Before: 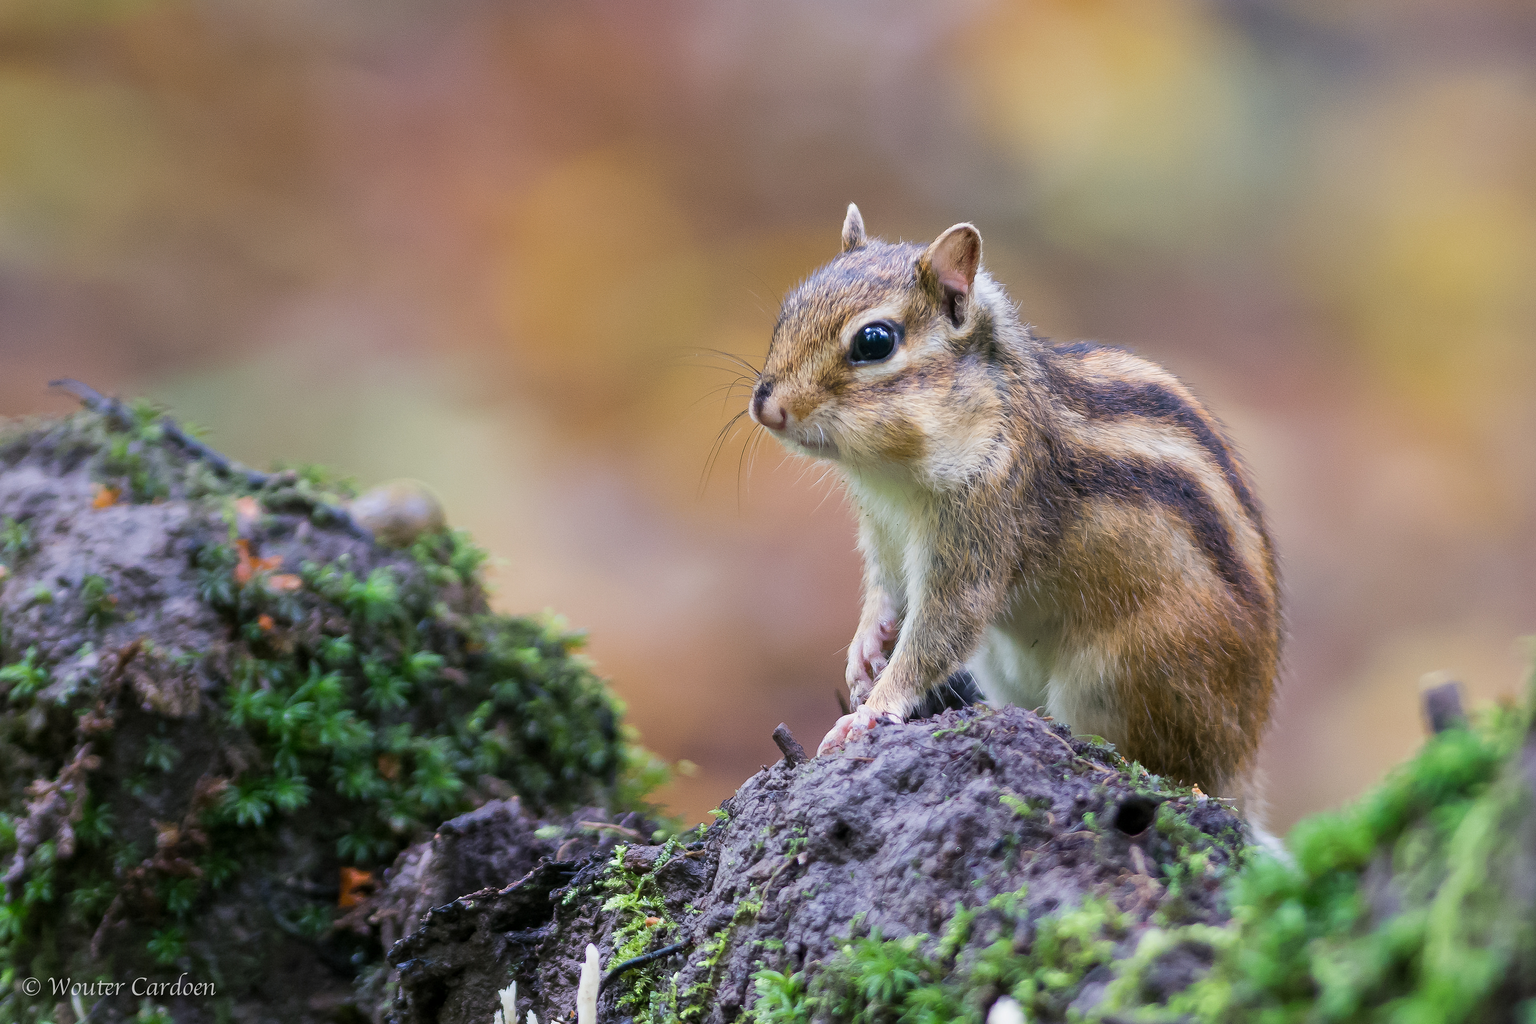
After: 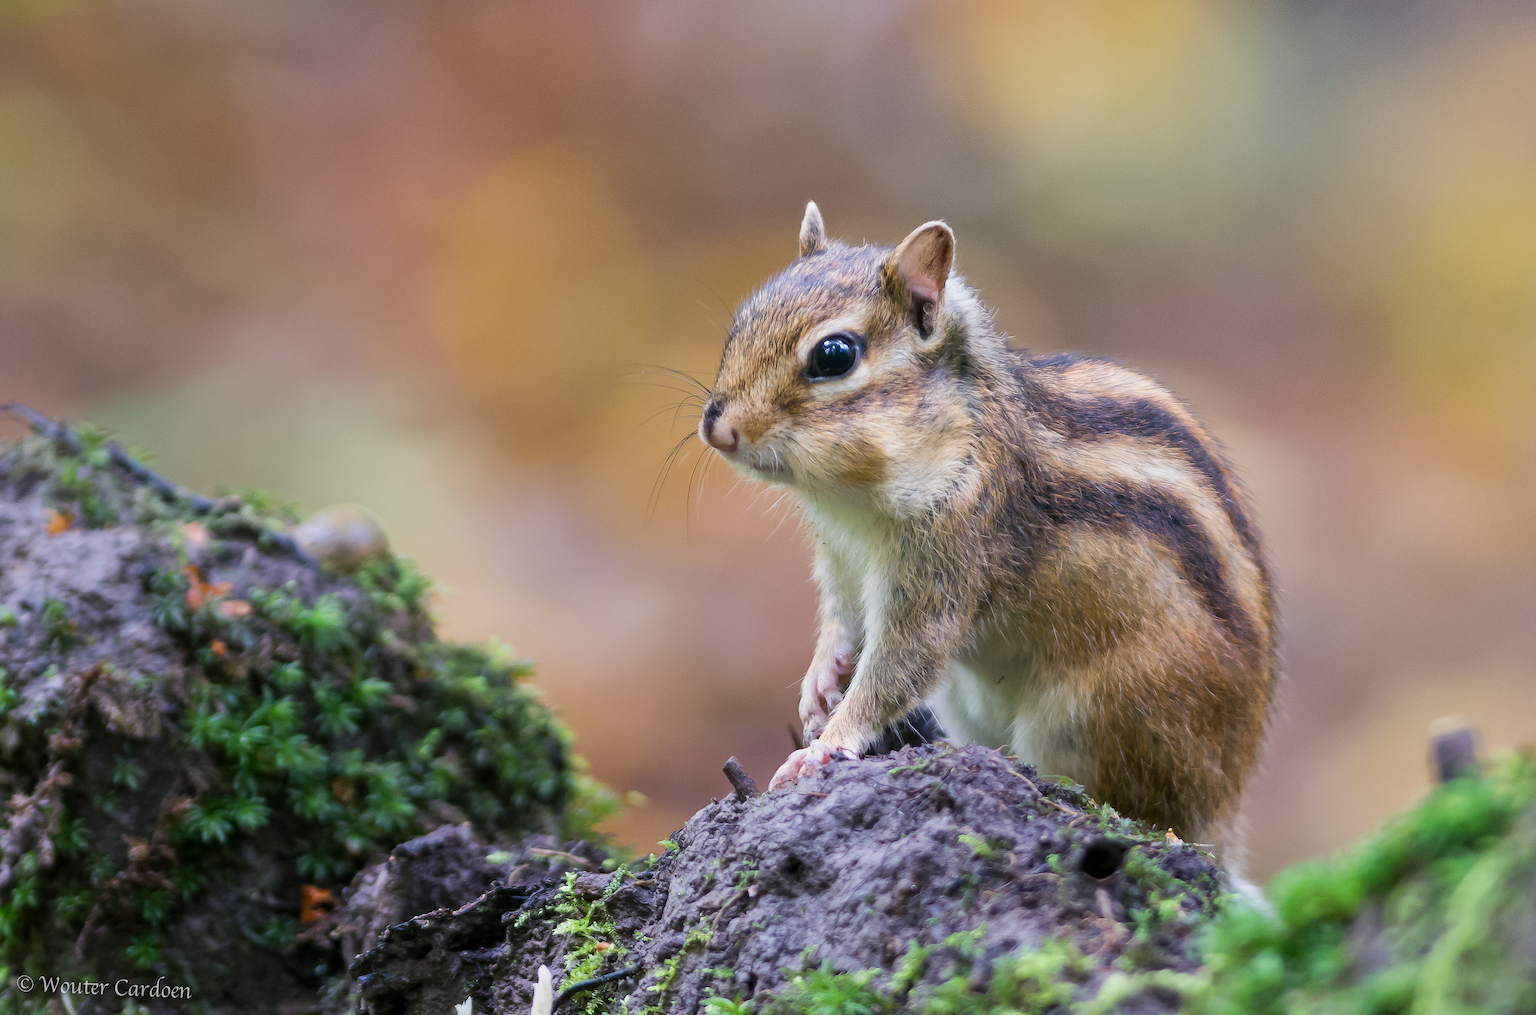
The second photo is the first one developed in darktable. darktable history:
rotate and perspective: rotation 0.062°, lens shift (vertical) 0.115, lens shift (horizontal) -0.133, crop left 0.047, crop right 0.94, crop top 0.061, crop bottom 0.94
contrast equalizer: y [[0.5 ×4, 0.467, 0.376], [0.5 ×6], [0.5 ×6], [0 ×6], [0 ×6]]
